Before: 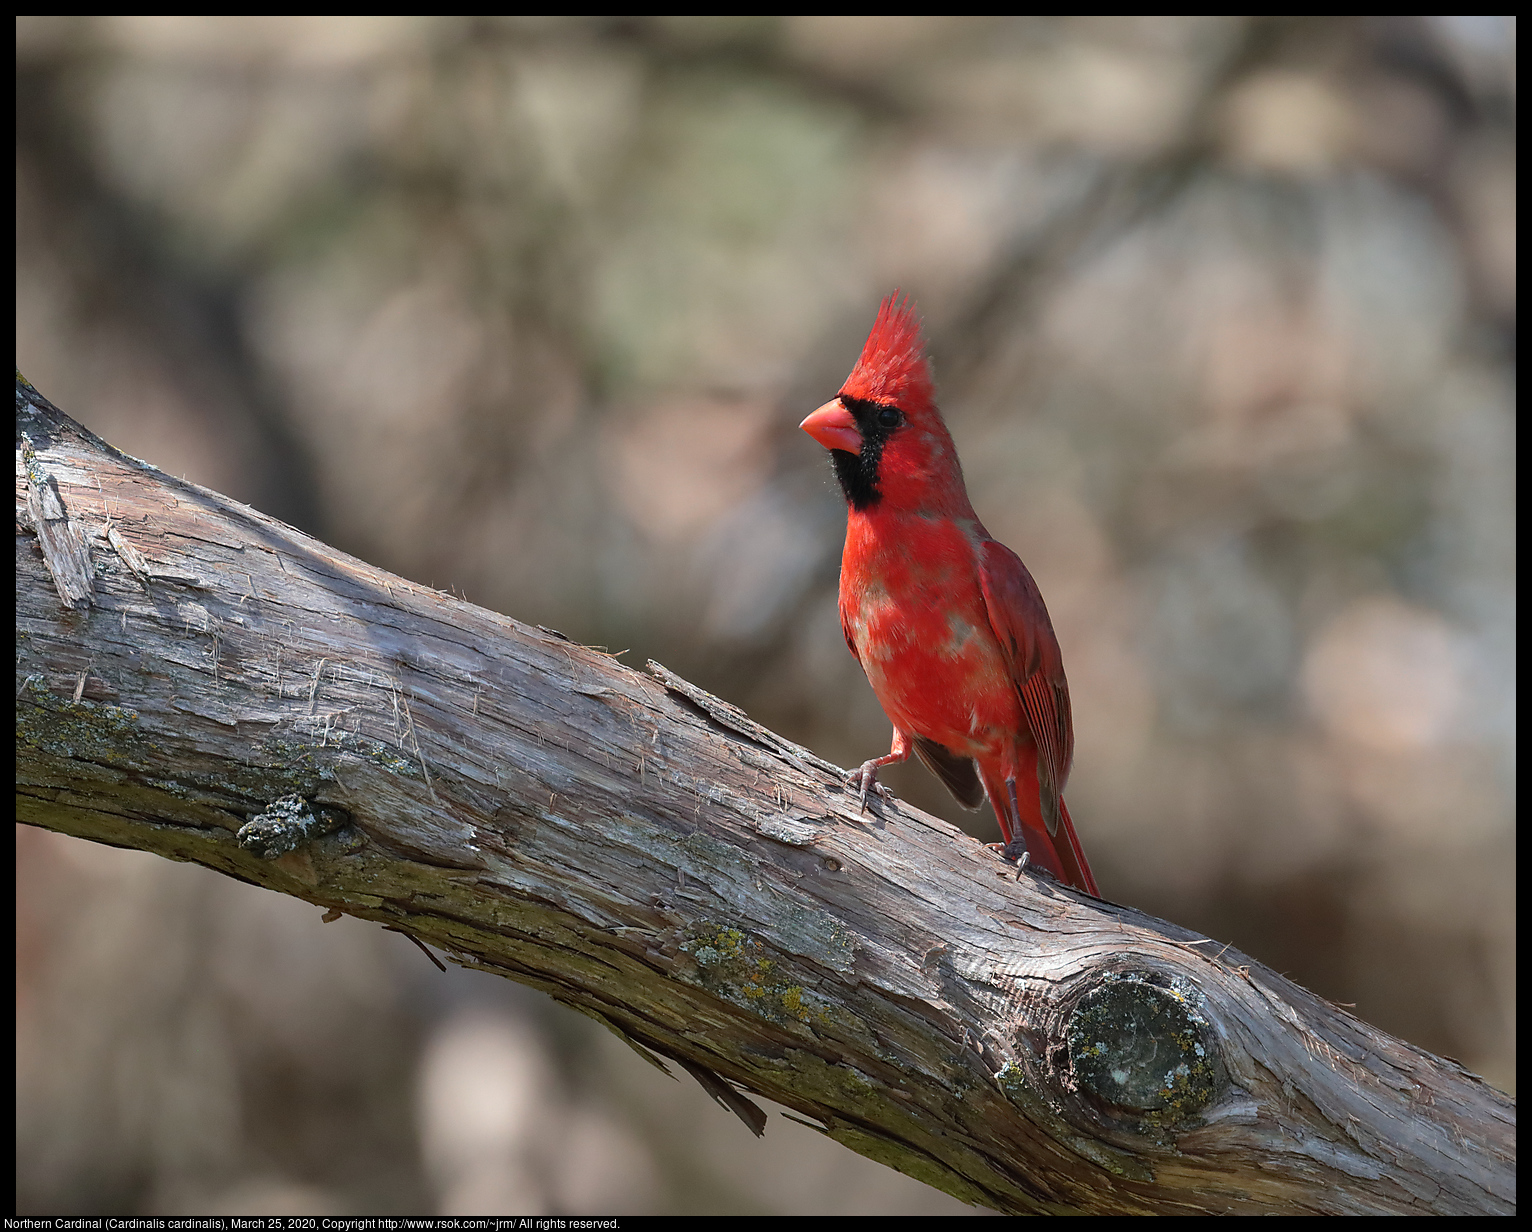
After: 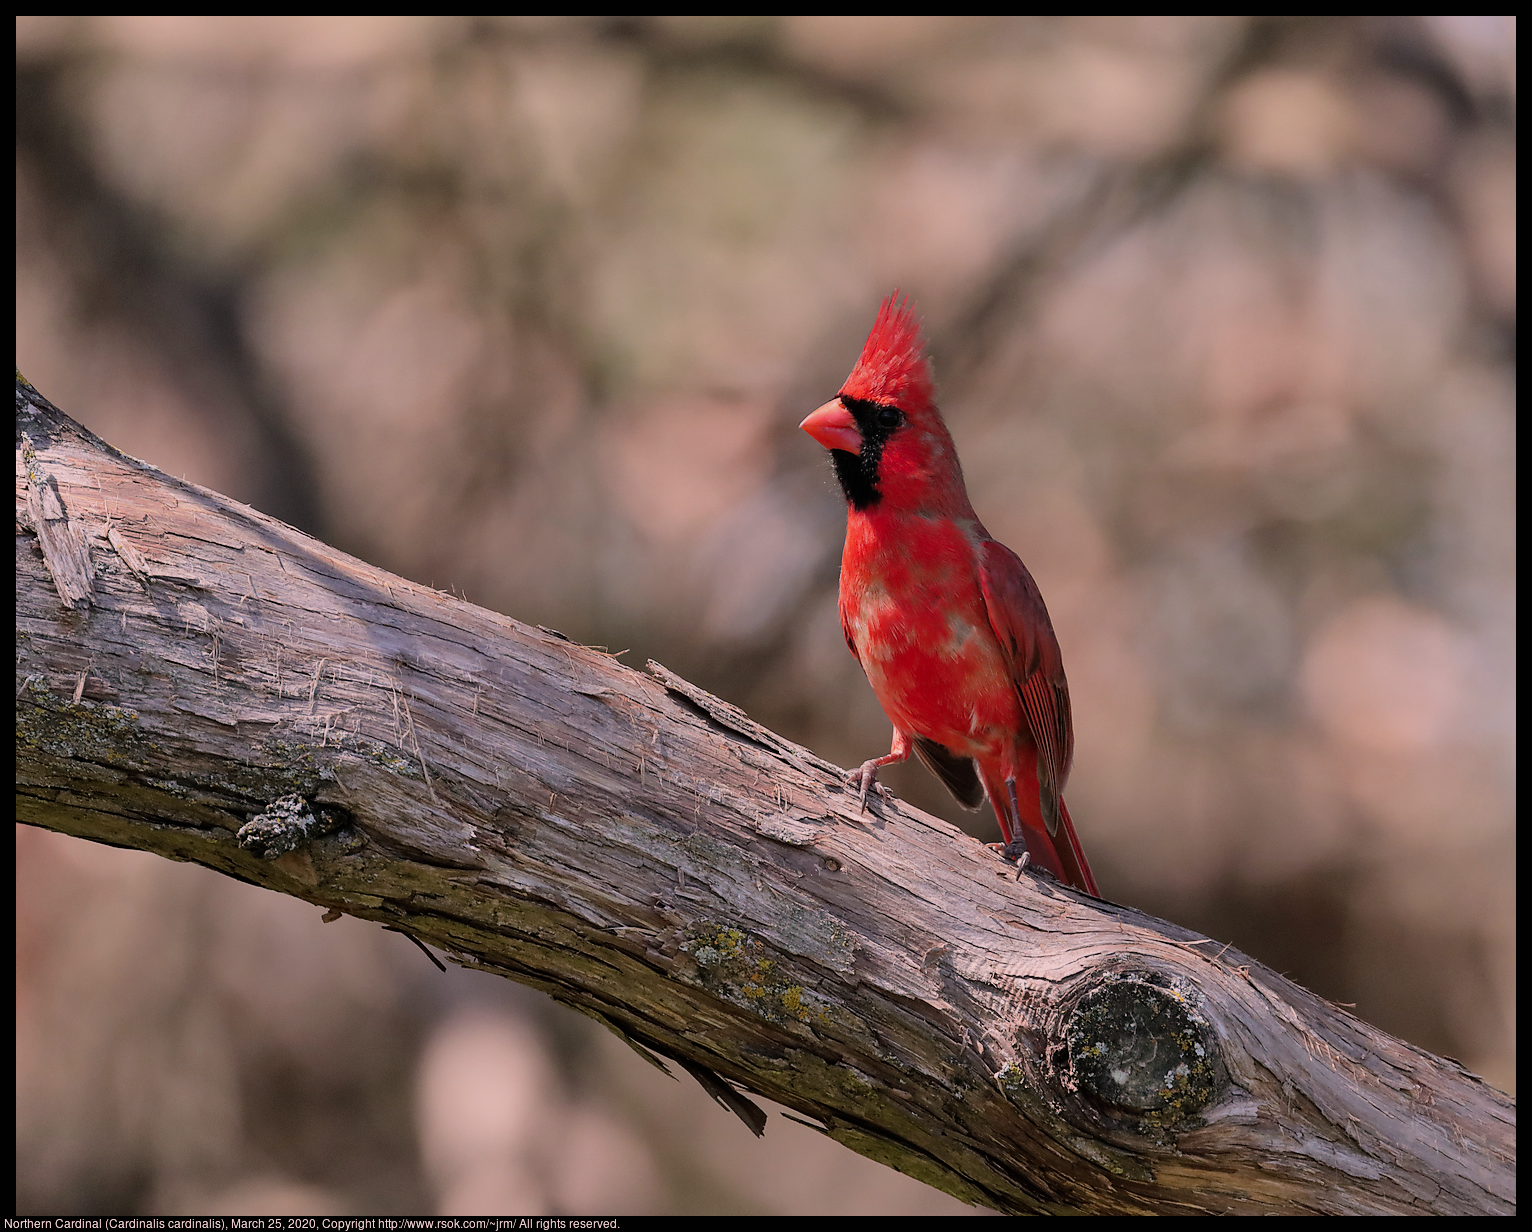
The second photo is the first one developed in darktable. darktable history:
shadows and highlights: shadows 25.04, highlights -47.93, soften with gaussian
filmic rgb: black relative exposure -7.65 EV, white relative exposure 4.56 EV, threshold 5.95 EV, hardness 3.61, enable highlight reconstruction true
color correction: highlights a* 14.7, highlights b* 4.73
